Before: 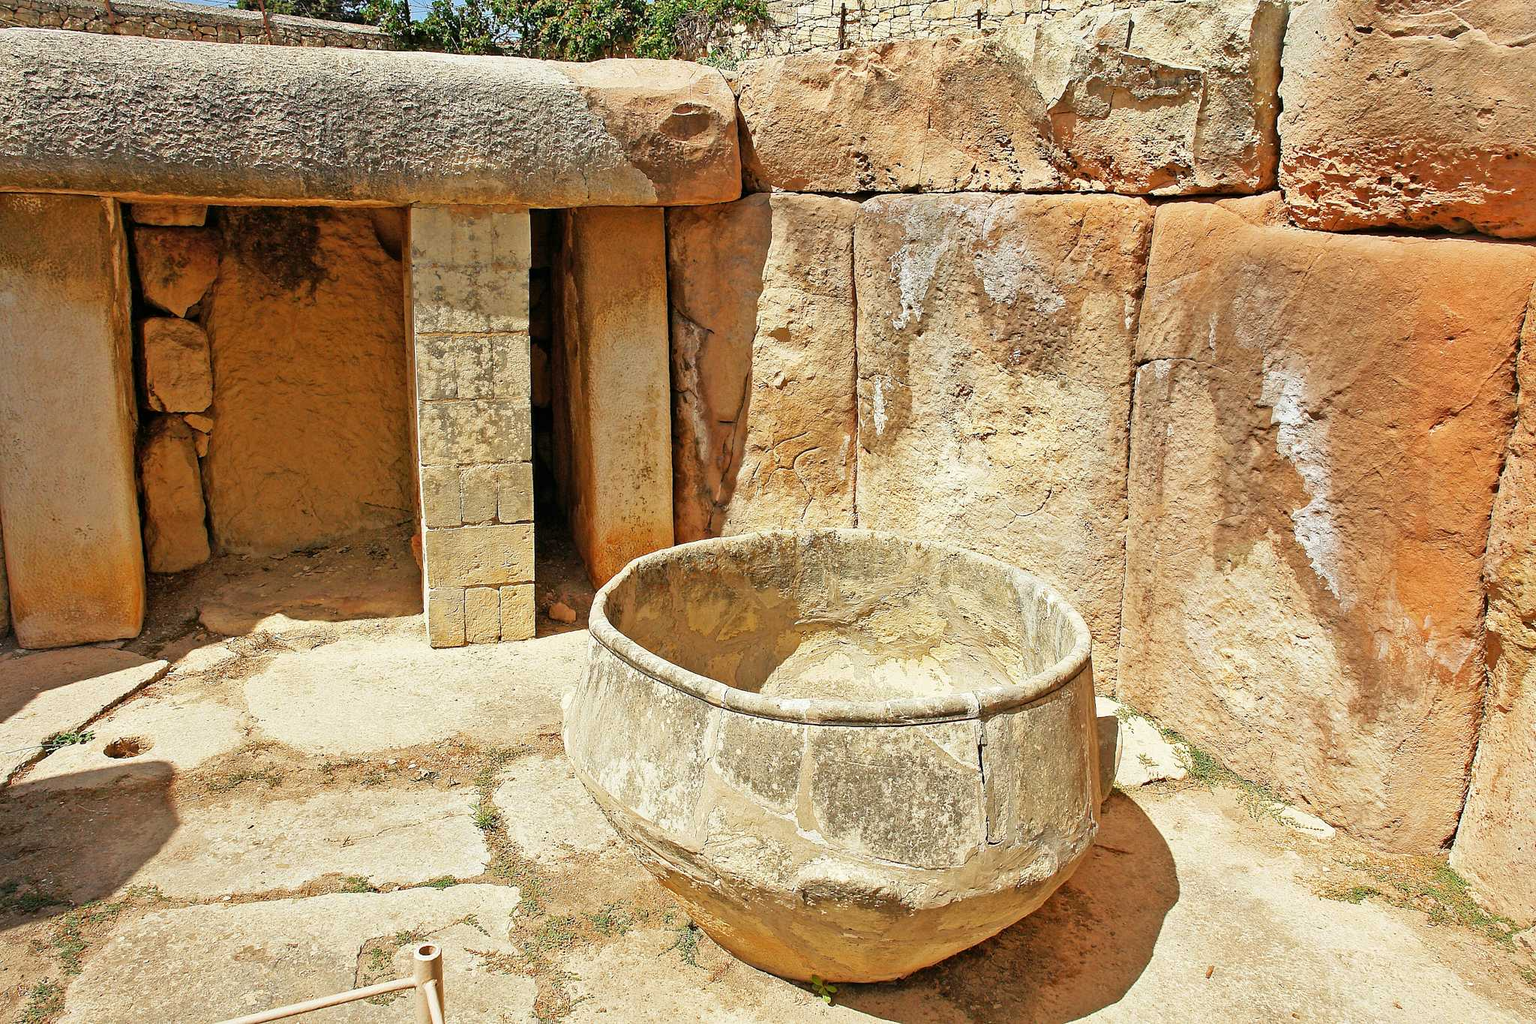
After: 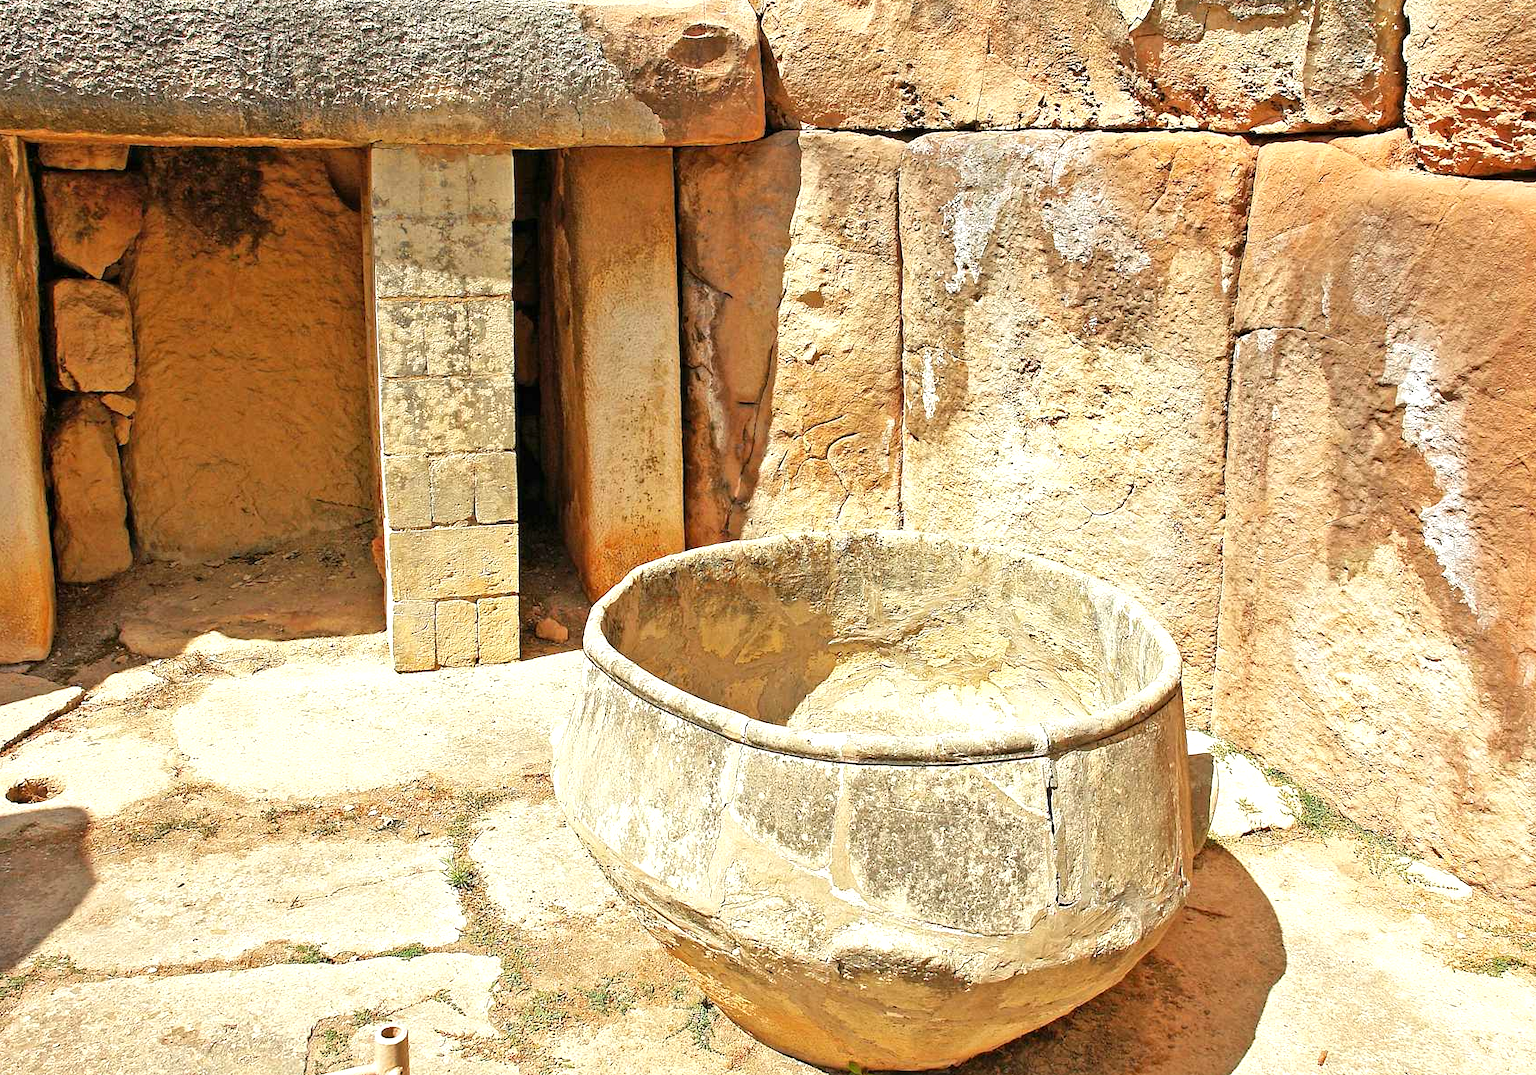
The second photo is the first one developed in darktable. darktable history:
crop: left 6.446%, top 8.188%, right 9.538%, bottom 3.548%
exposure: exposure 0.507 EV, compensate highlight preservation false
